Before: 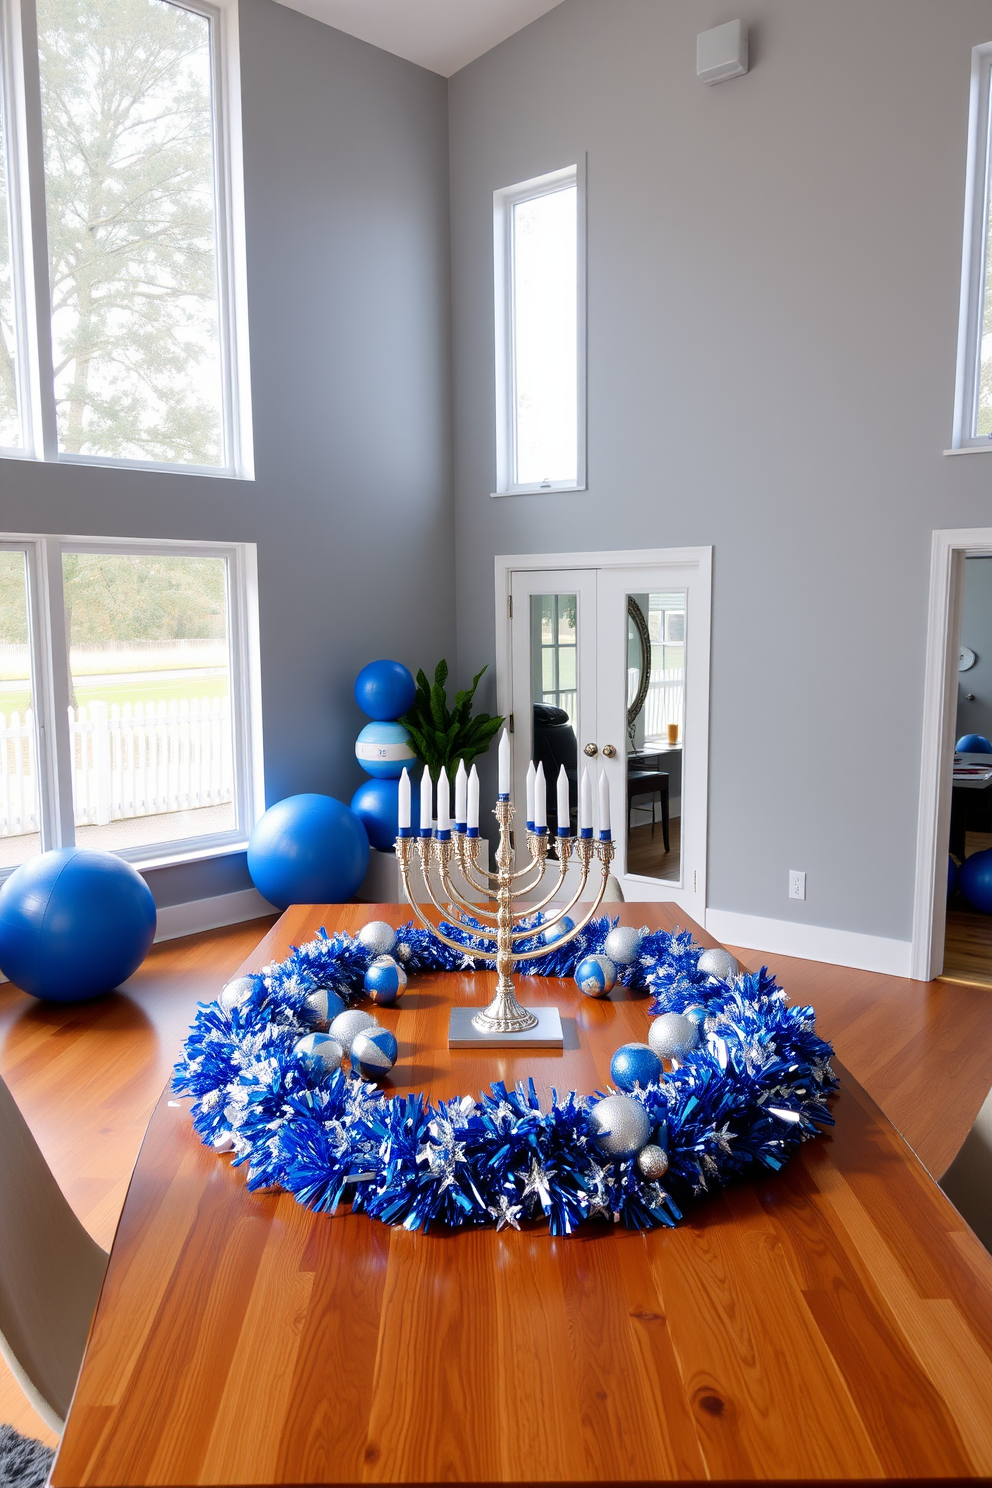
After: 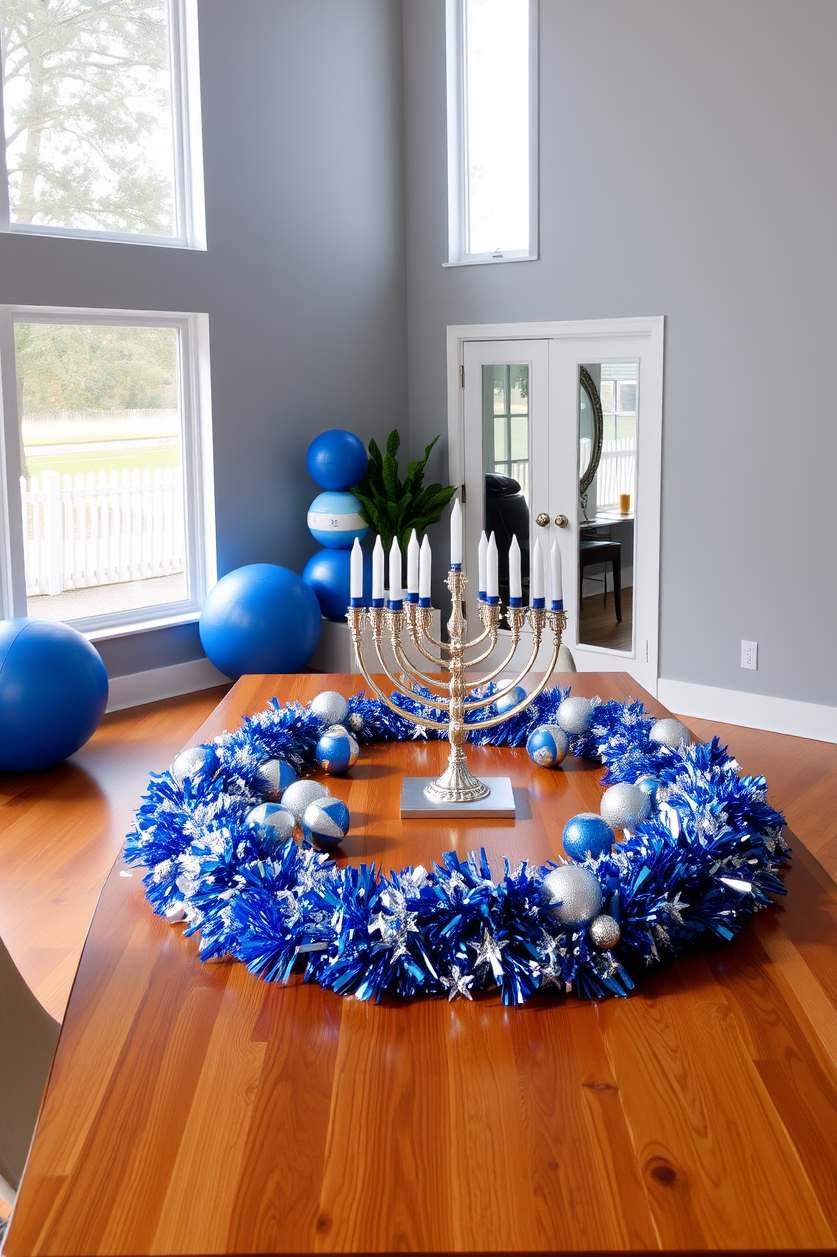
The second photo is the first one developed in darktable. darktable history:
crop and rotate: left 4.957%, top 15.478%, right 10.656%
